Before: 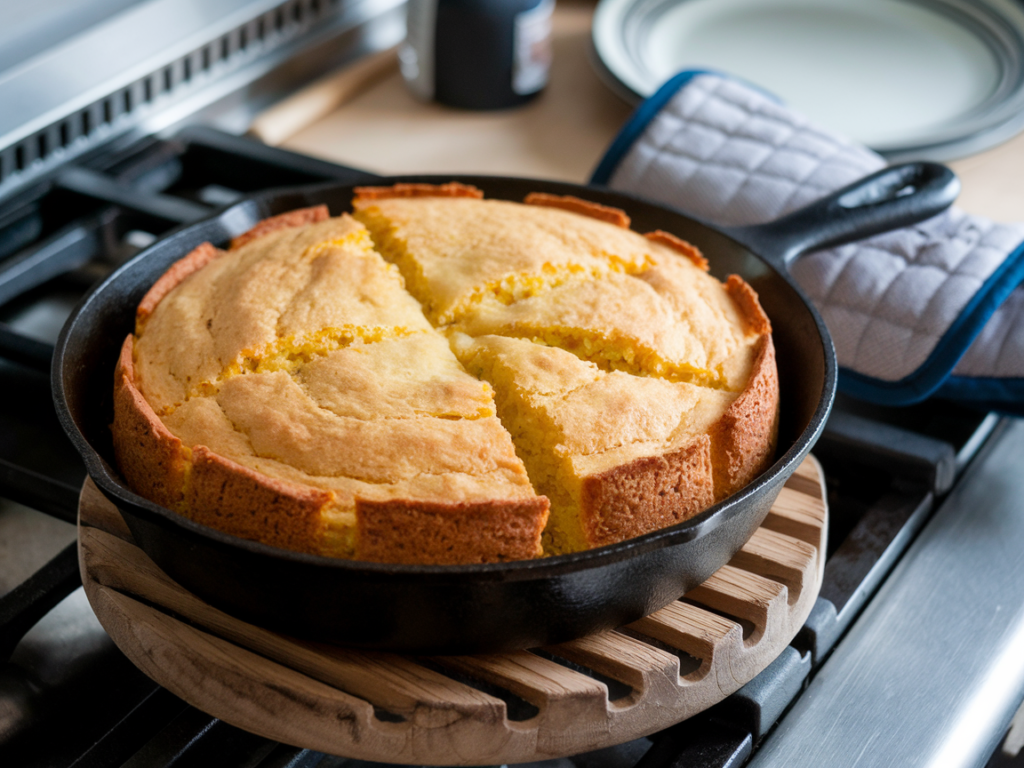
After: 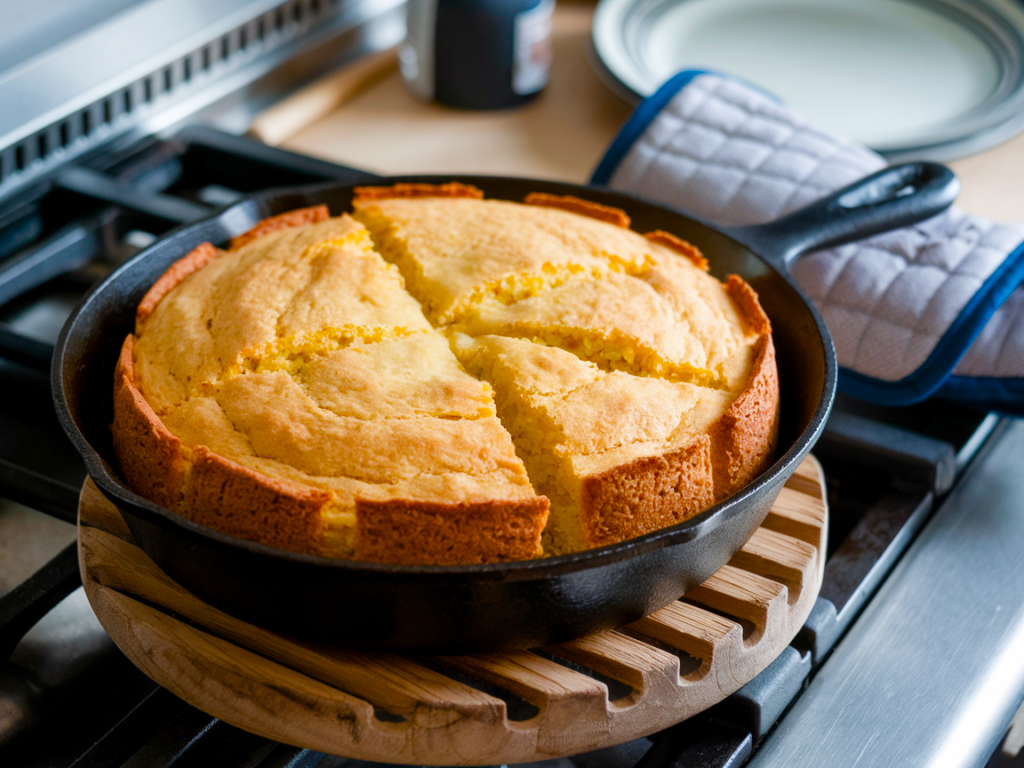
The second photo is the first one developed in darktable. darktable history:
color balance rgb: perceptual saturation grading › global saturation 35%, perceptual saturation grading › highlights -30%, perceptual saturation grading › shadows 35%, perceptual brilliance grading › global brilliance 3%, perceptual brilliance grading › highlights -3%, perceptual brilliance grading › shadows 3%
tone equalizer: on, module defaults
